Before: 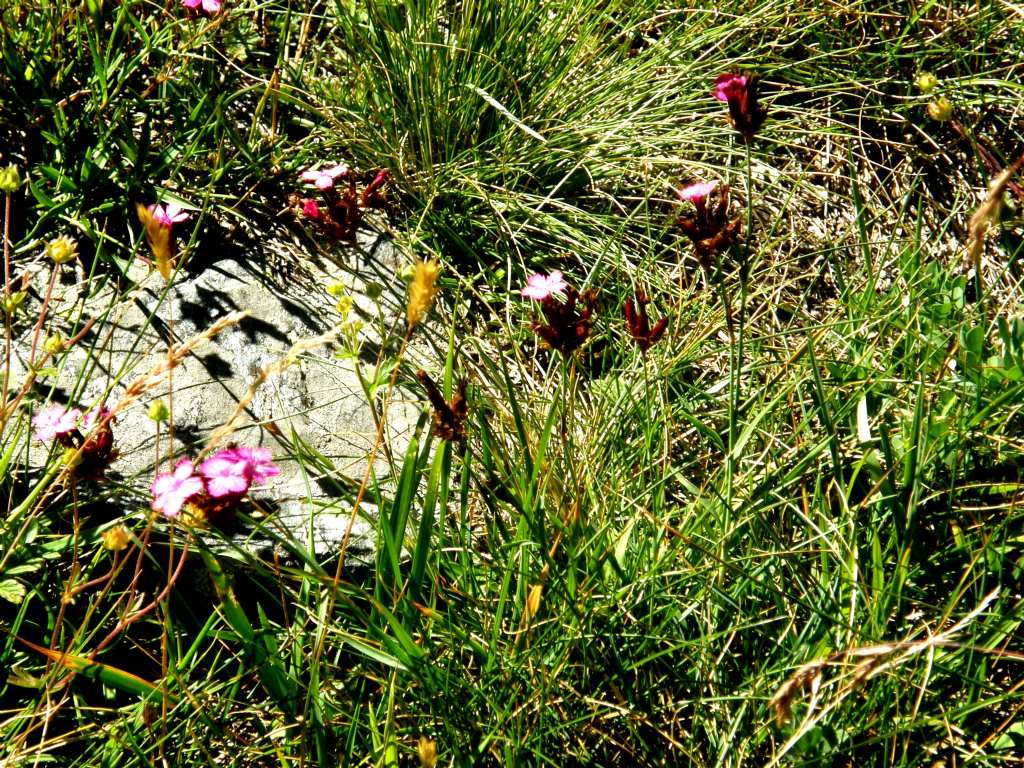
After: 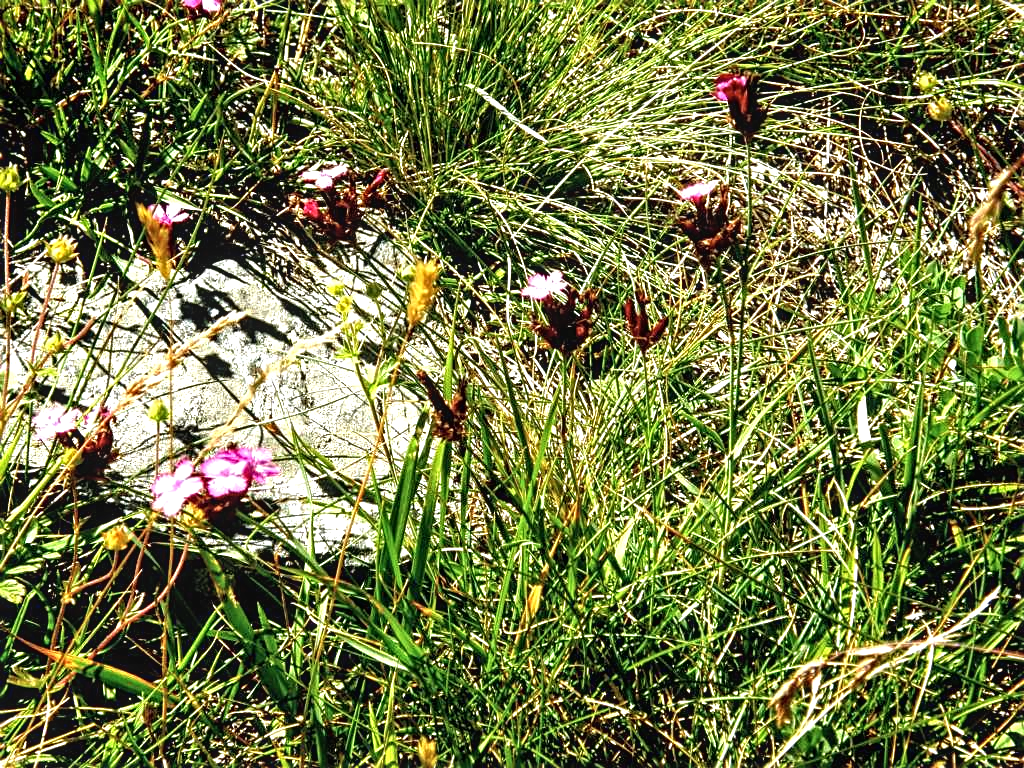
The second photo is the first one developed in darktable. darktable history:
sharpen: on, module defaults
local contrast: on, module defaults
exposure: exposure 0.559 EV, compensate exposure bias true, compensate highlight preservation false
contrast brightness saturation: saturation -0.069
